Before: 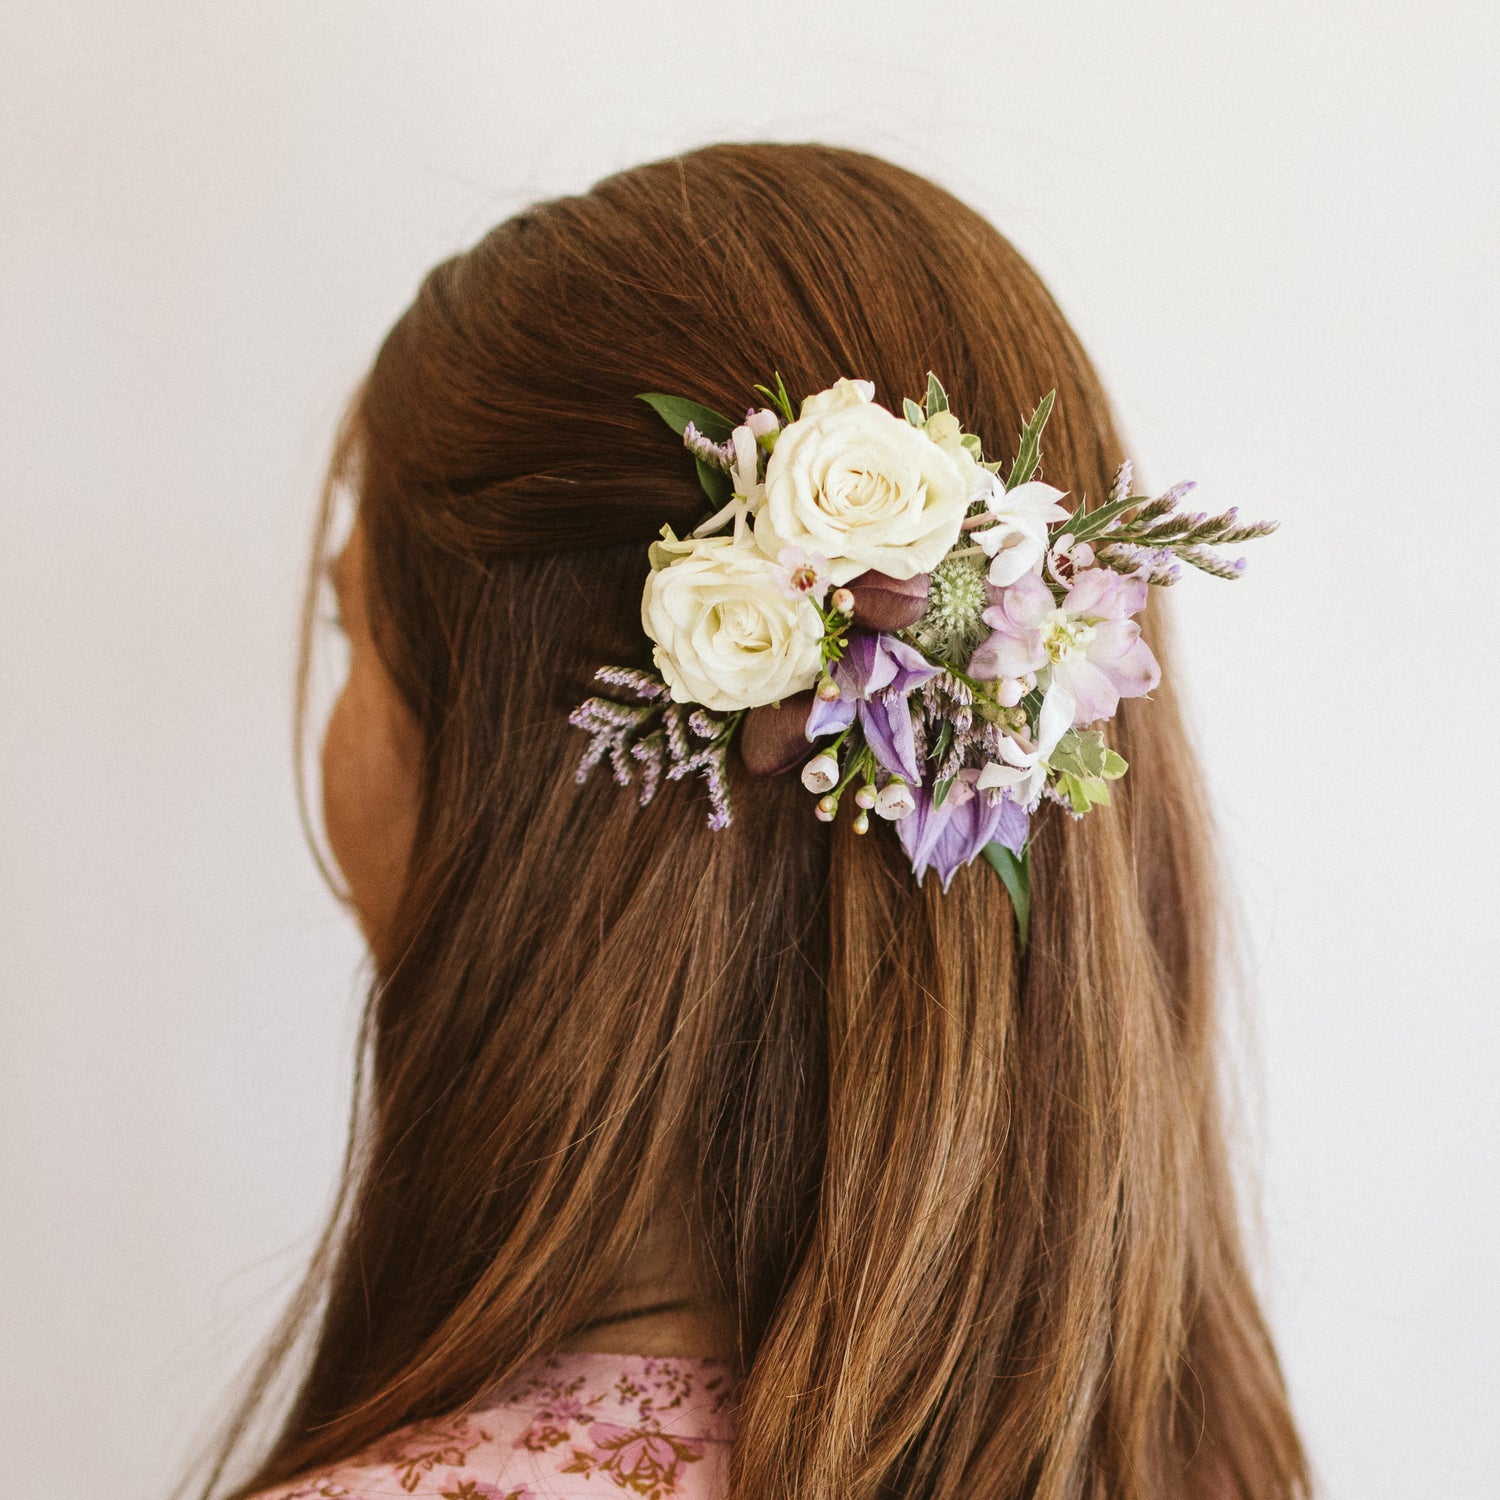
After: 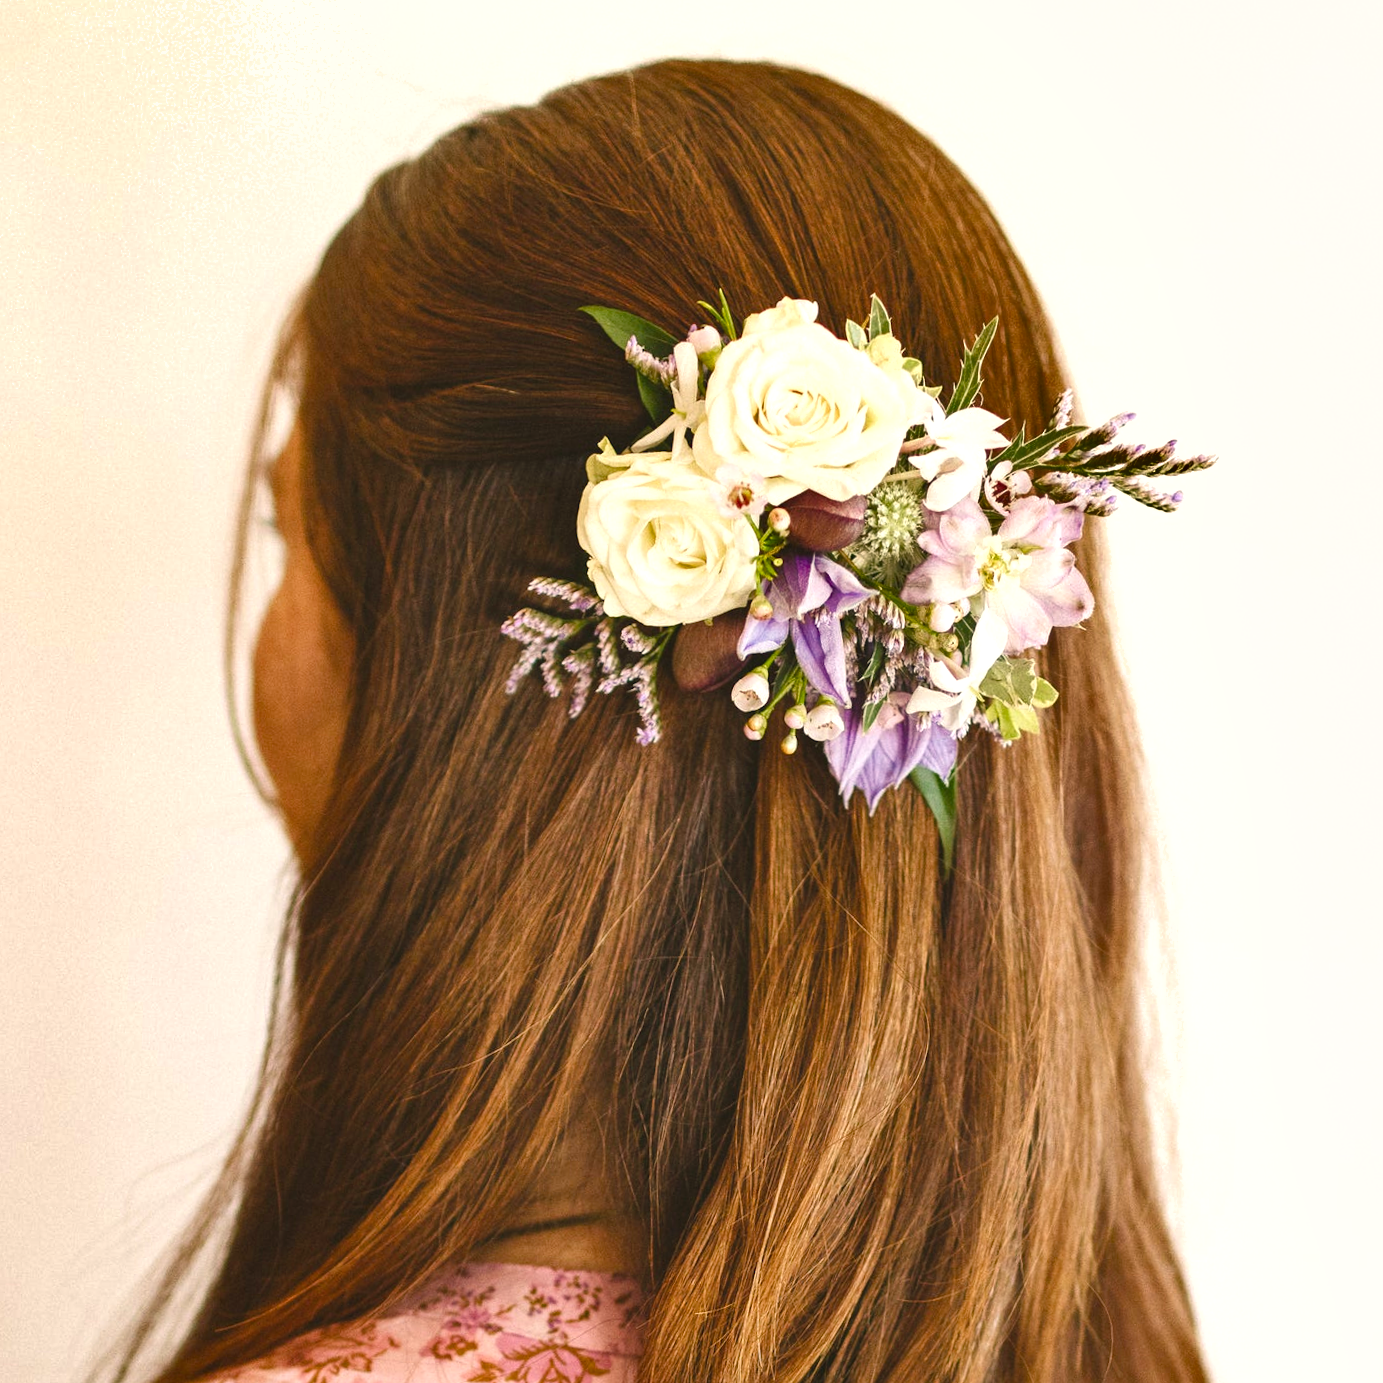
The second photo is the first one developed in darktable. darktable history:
crop and rotate: angle -1.96°, left 3.097%, top 4.154%, right 1.586%, bottom 0.529%
color balance rgb: shadows lift › chroma 2%, shadows lift › hue 219.6°, power › hue 313.2°, highlights gain › chroma 3%, highlights gain › hue 75.6°, global offset › luminance 0.5%, perceptual saturation grading › global saturation 15.33%, perceptual saturation grading › highlights -19.33%, perceptual saturation grading › shadows 20%, global vibrance 20%
exposure: exposure 0.496 EV, compensate highlight preservation false
shadows and highlights: soften with gaussian
